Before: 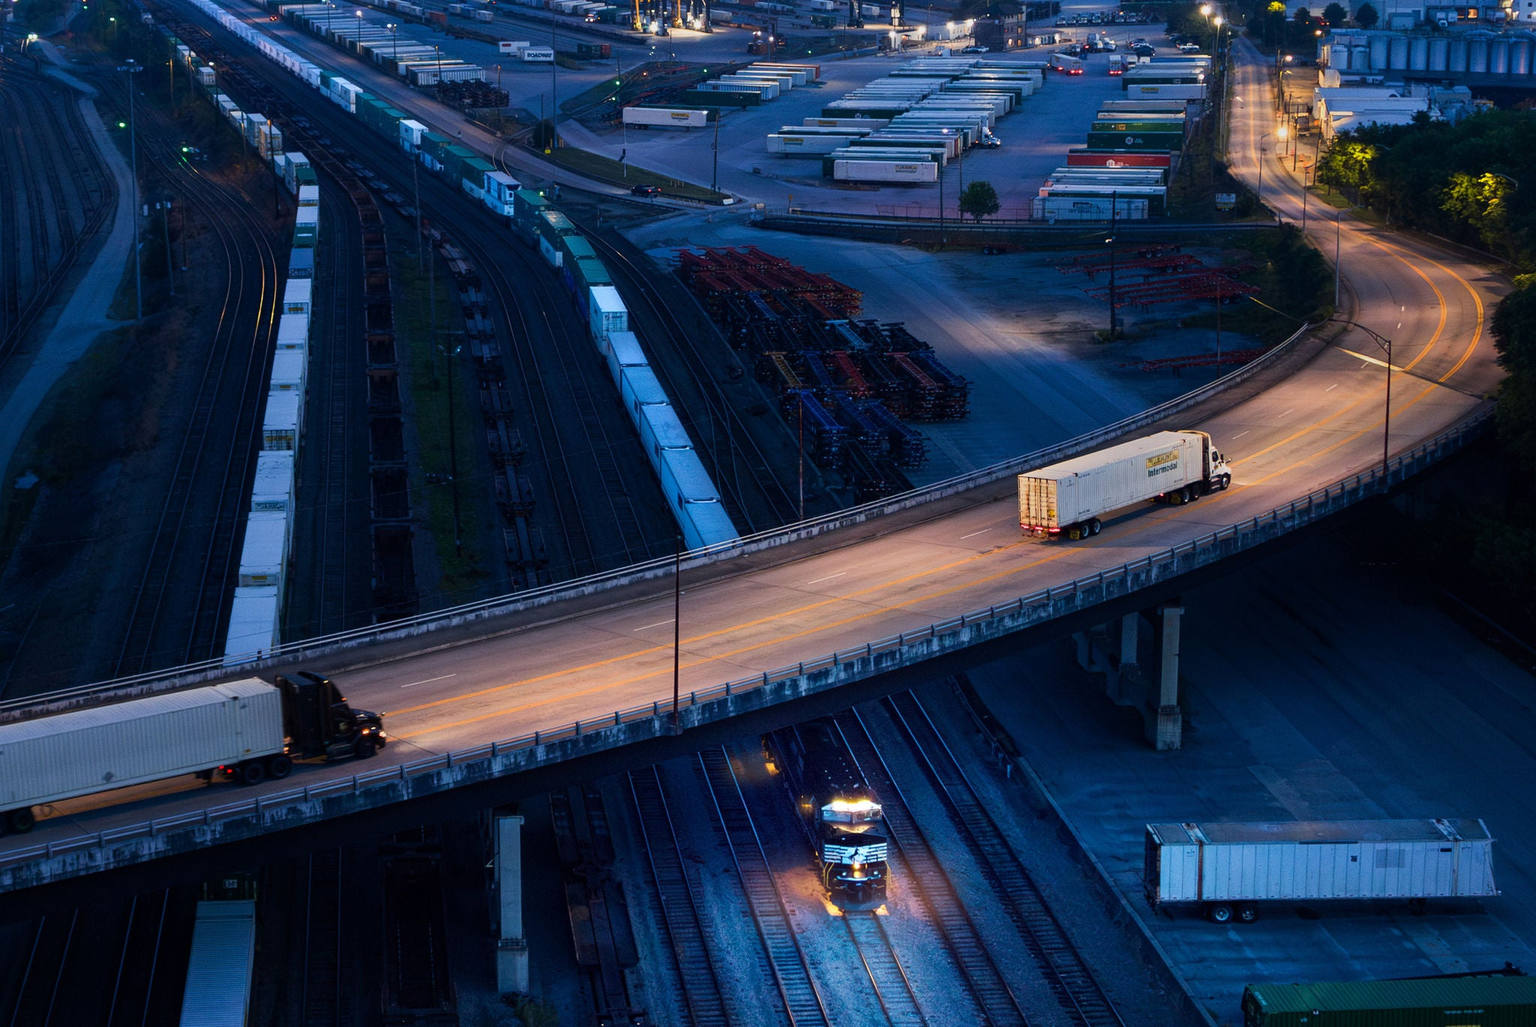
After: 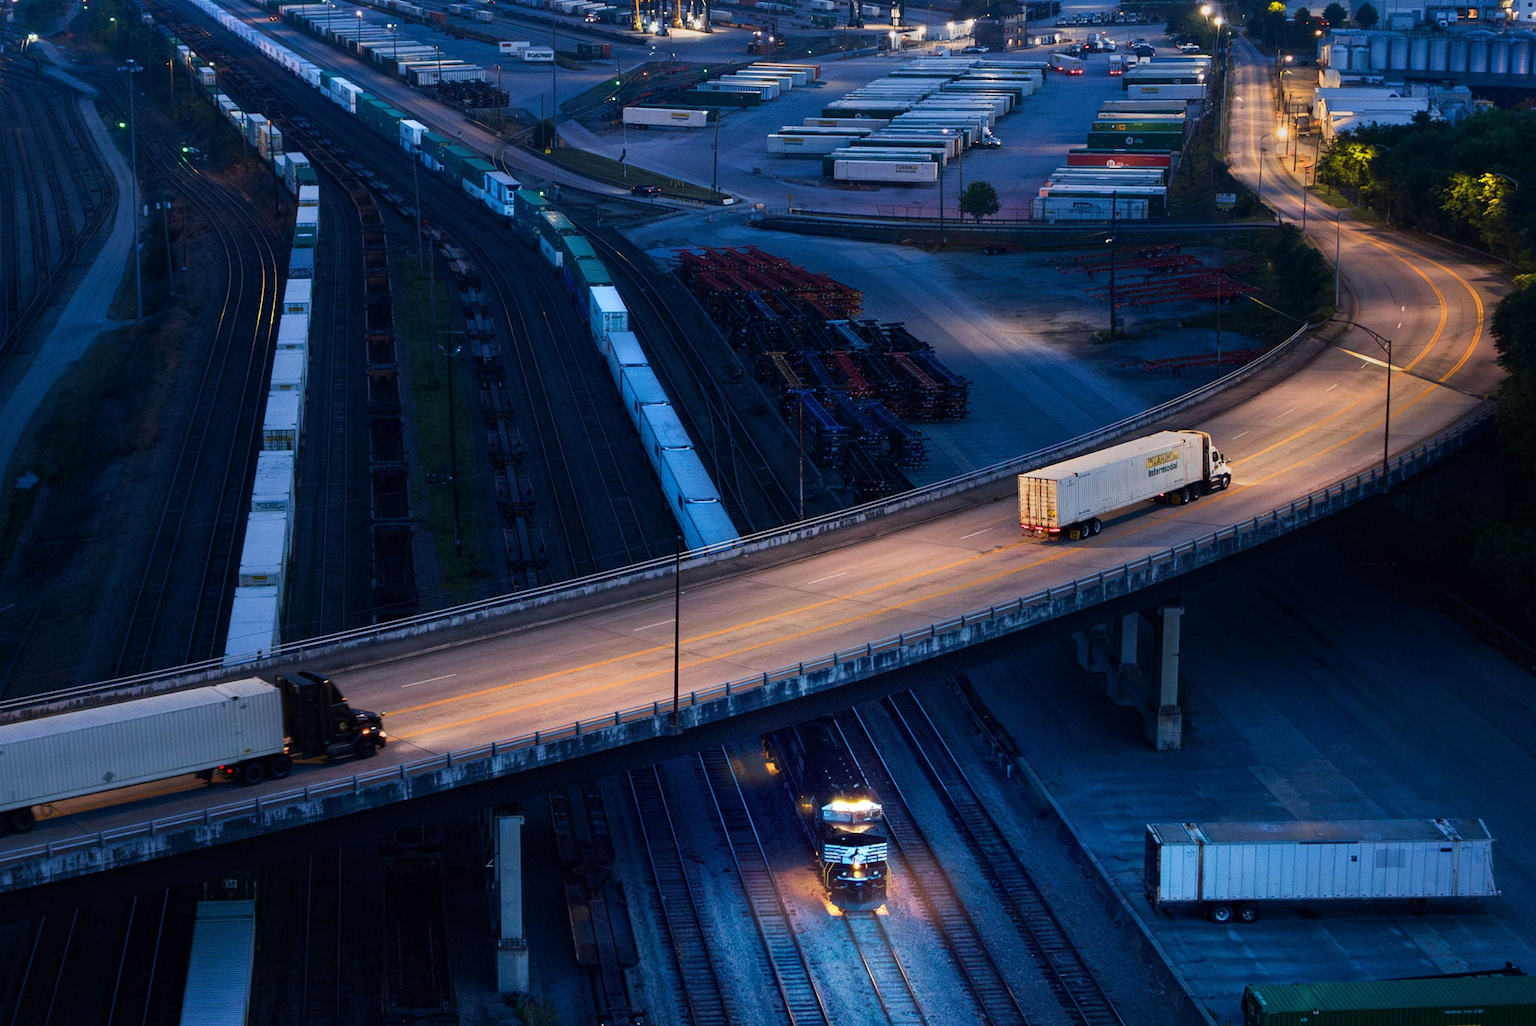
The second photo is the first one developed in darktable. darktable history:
contrast equalizer: y [[0.5, 0.5, 0.478, 0.5, 0.5, 0.5], [0.5 ×6], [0.5 ×6], [0 ×6], [0 ×6]], mix -0.307
